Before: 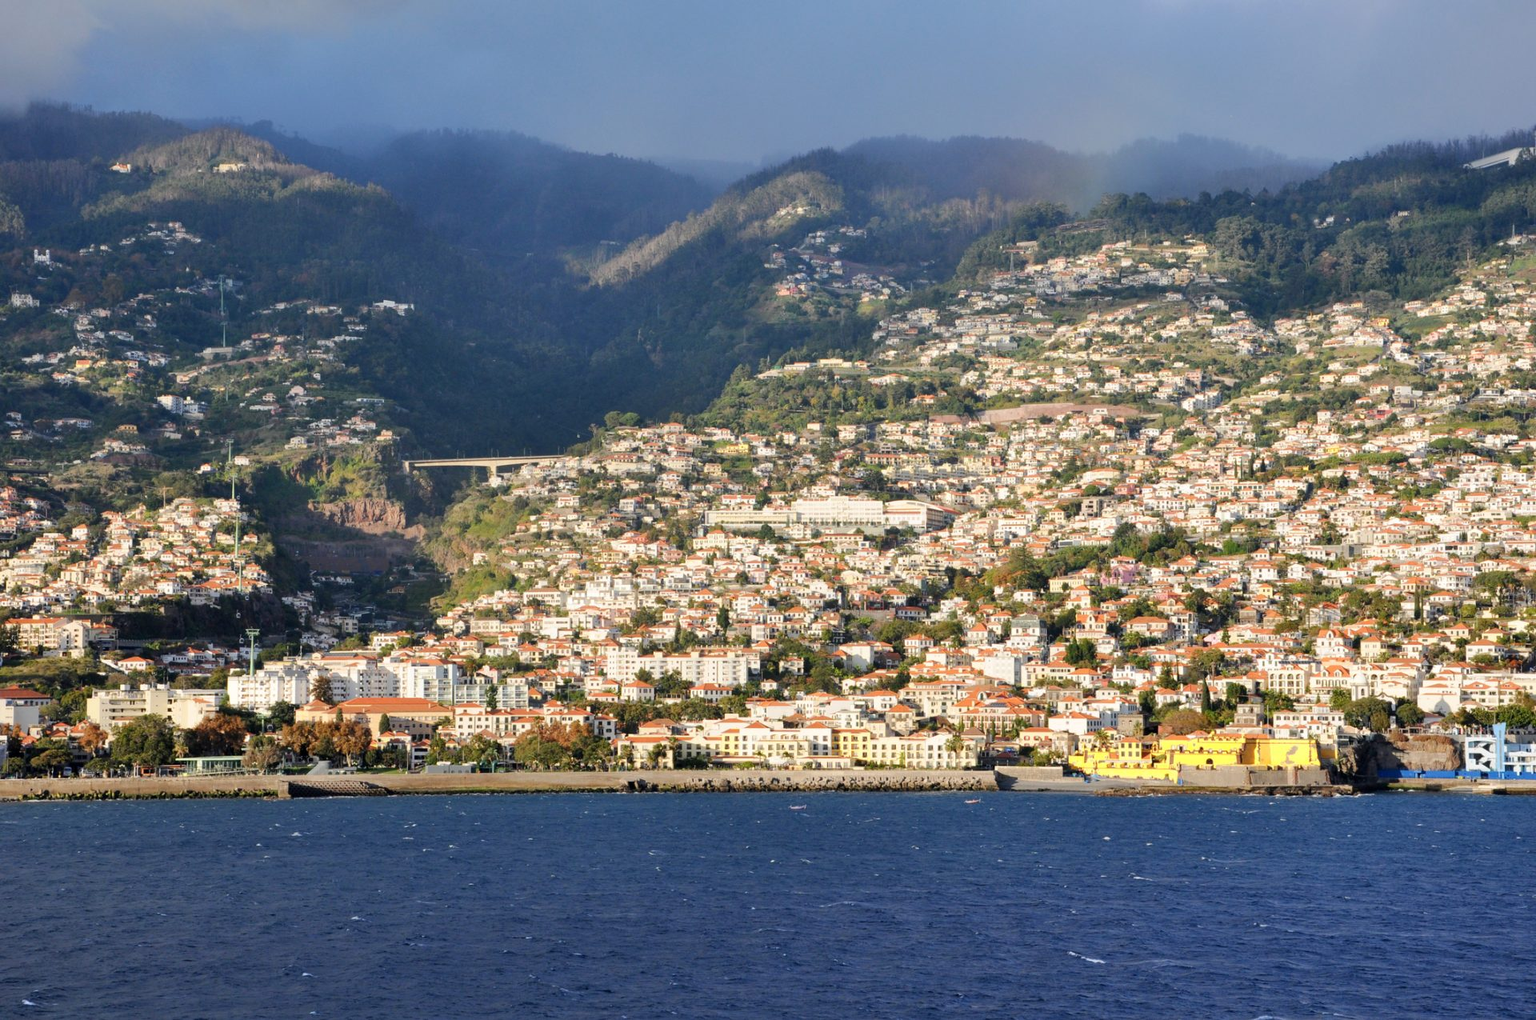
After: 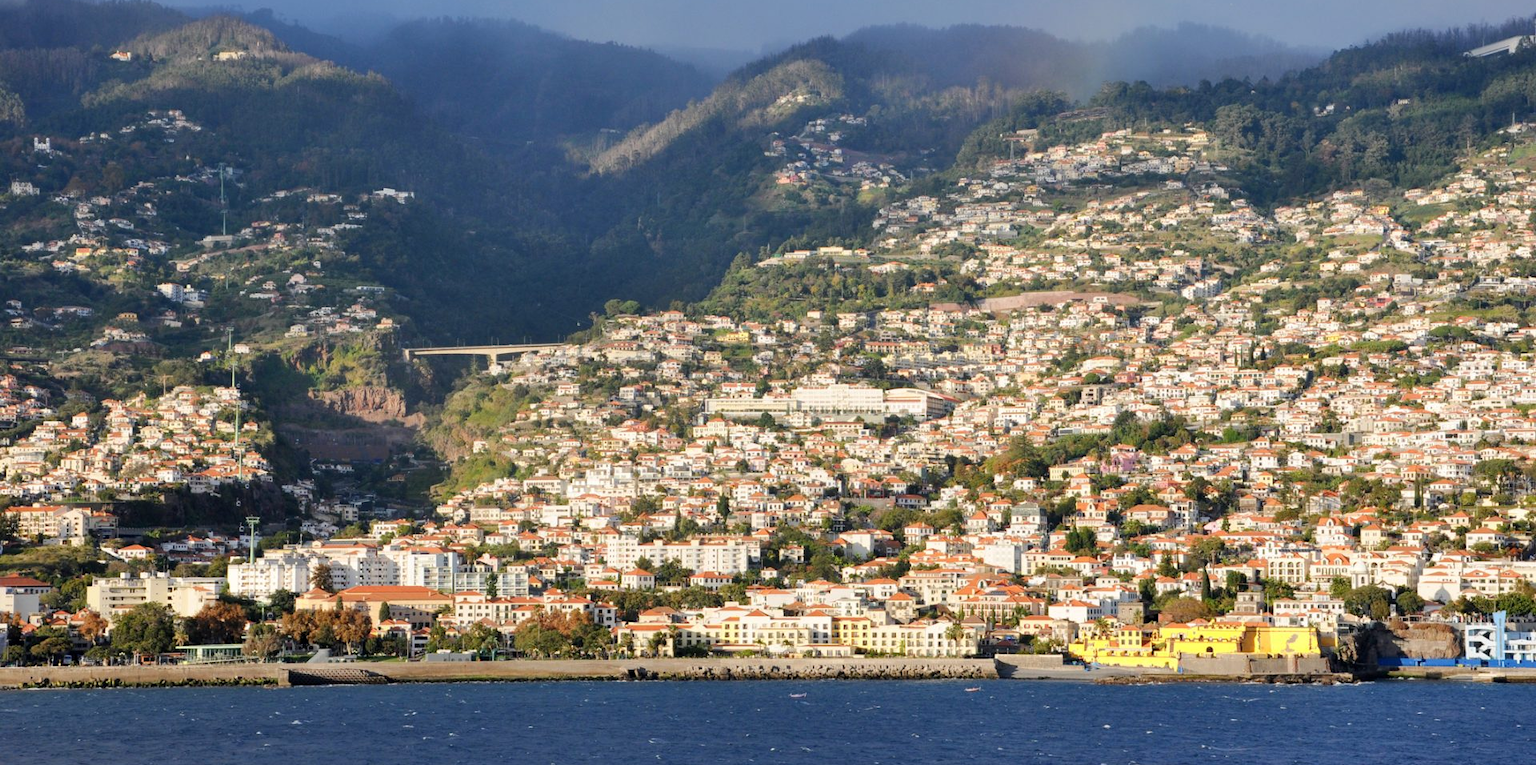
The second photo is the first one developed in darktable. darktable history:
crop: top 11.018%, bottom 13.886%
